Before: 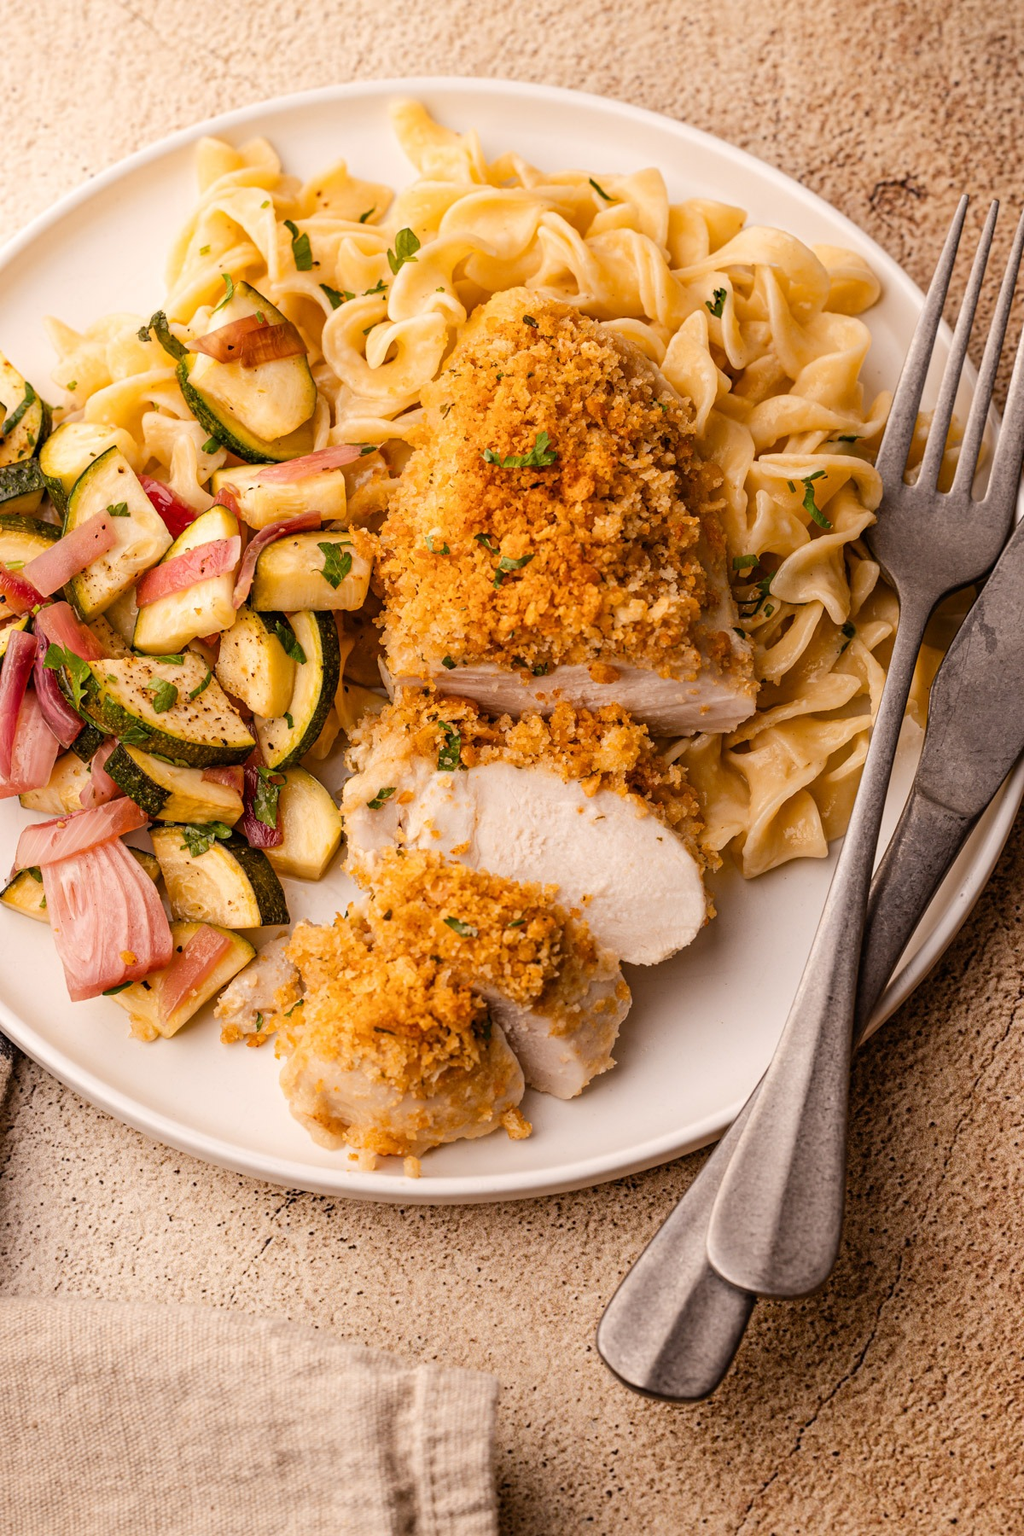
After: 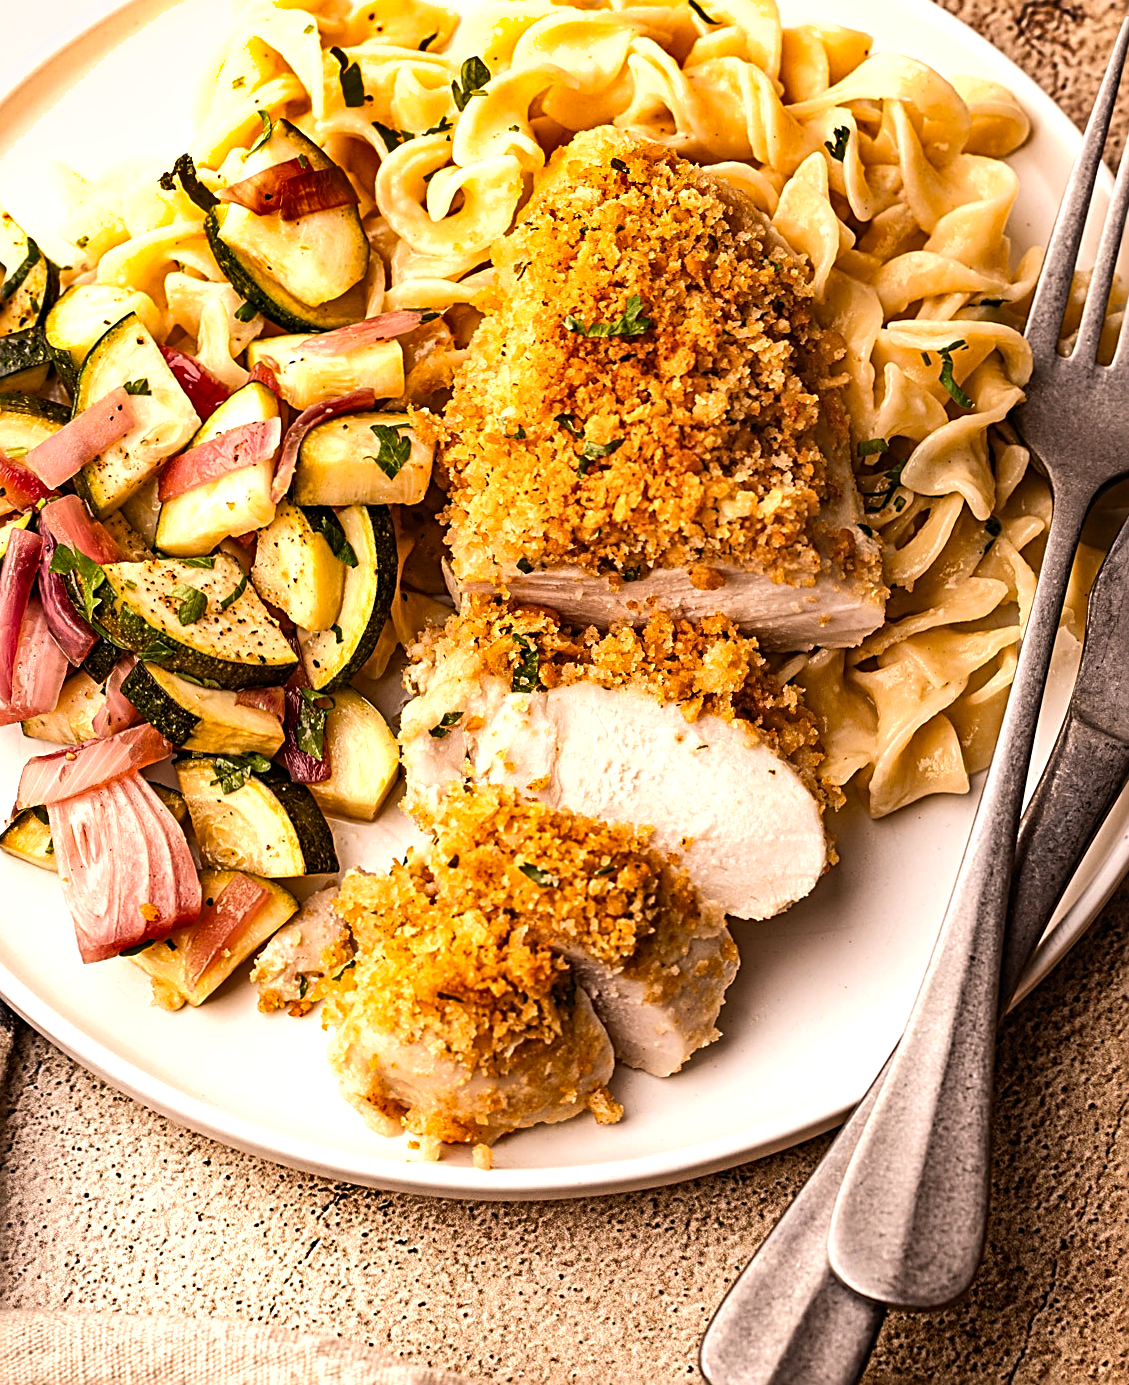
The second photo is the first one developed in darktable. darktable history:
crop and rotate: angle 0.089°, top 11.636%, right 5.686%, bottom 11.197%
tone equalizer: -8 EV -0.719 EV, -7 EV -0.712 EV, -6 EV -0.6 EV, -5 EV -0.37 EV, -3 EV 0.385 EV, -2 EV 0.6 EV, -1 EV 0.679 EV, +0 EV 0.74 EV, edges refinement/feathering 500, mask exposure compensation -1.57 EV, preserve details no
sharpen: radius 2.592, amount 0.692
shadows and highlights: soften with gaussian
velvia: strength 15.17%
